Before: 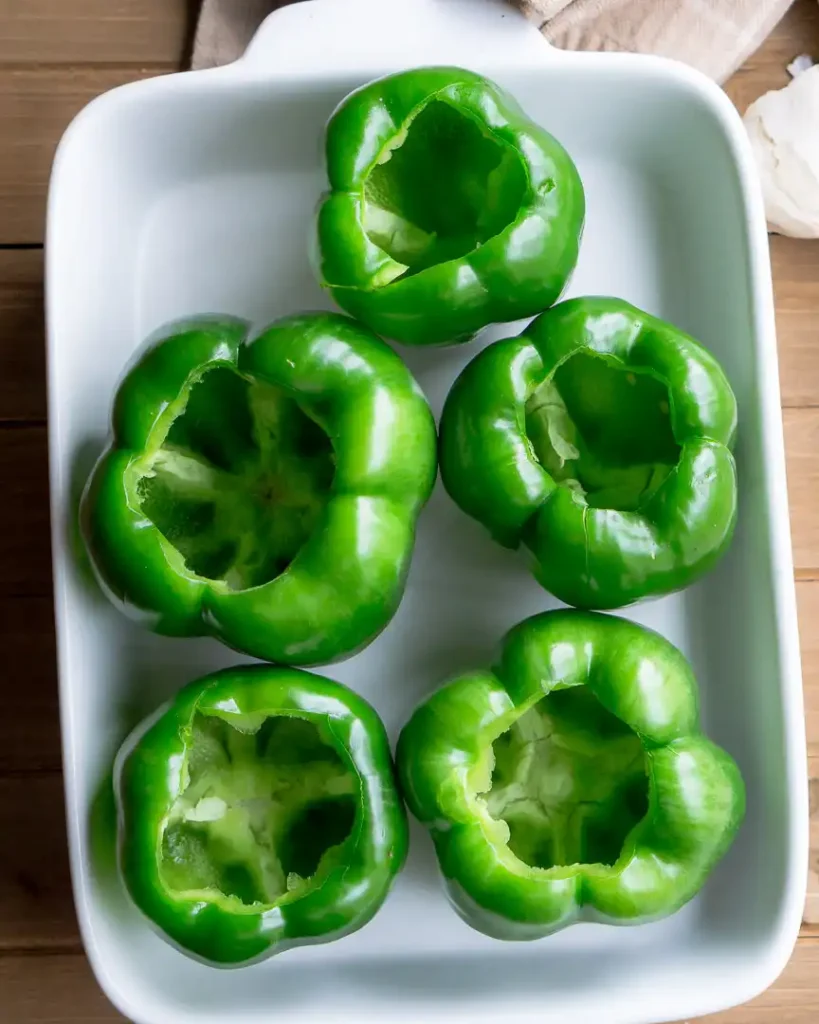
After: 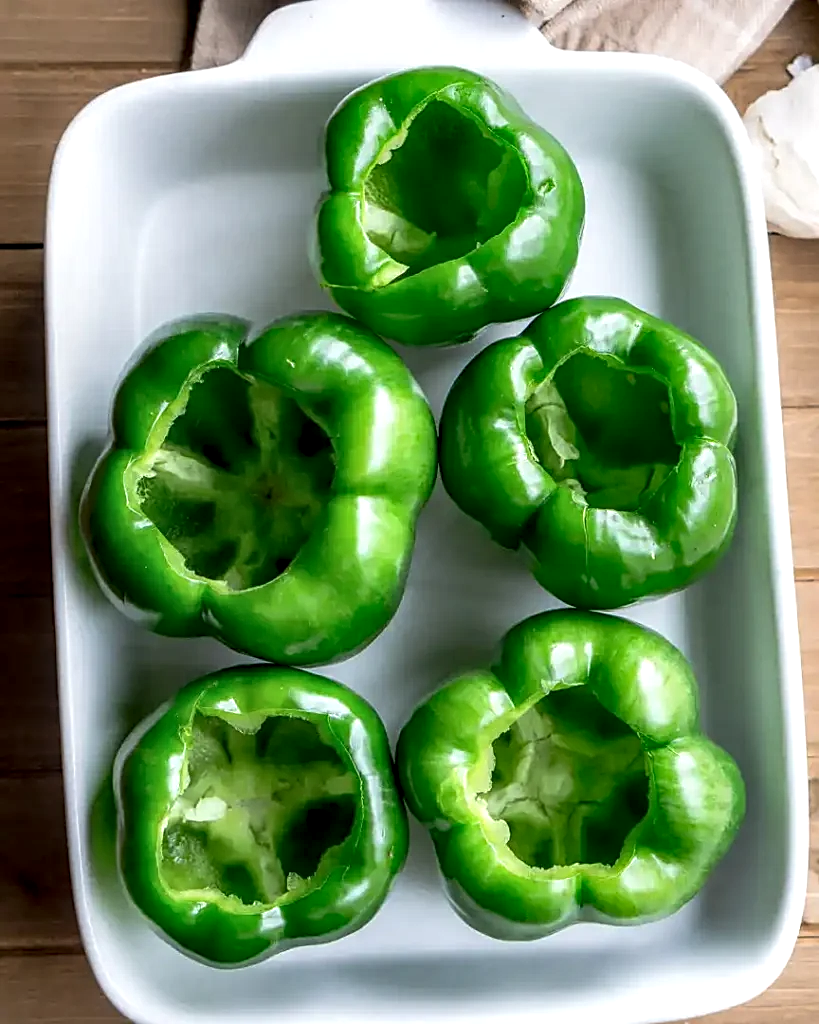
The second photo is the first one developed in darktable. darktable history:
exposure: compensate exposure bias true, compensate highlight preservation false
tone equalizer: on, module defaults
local contrast: detail 150%
sharpen: on, module defaults
